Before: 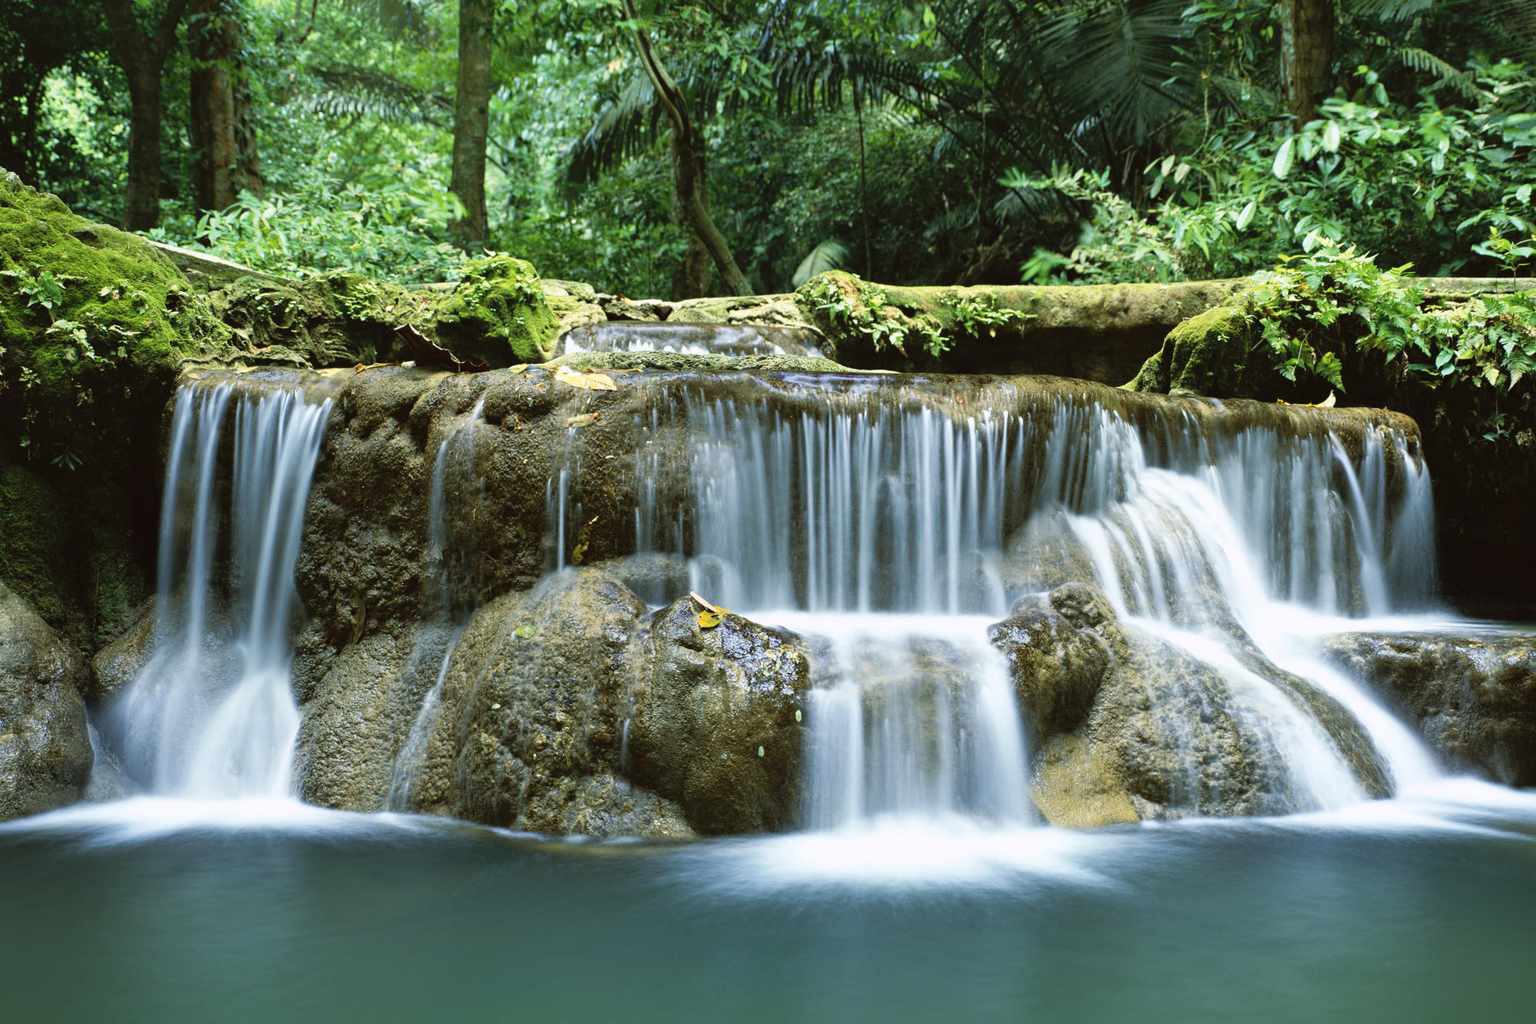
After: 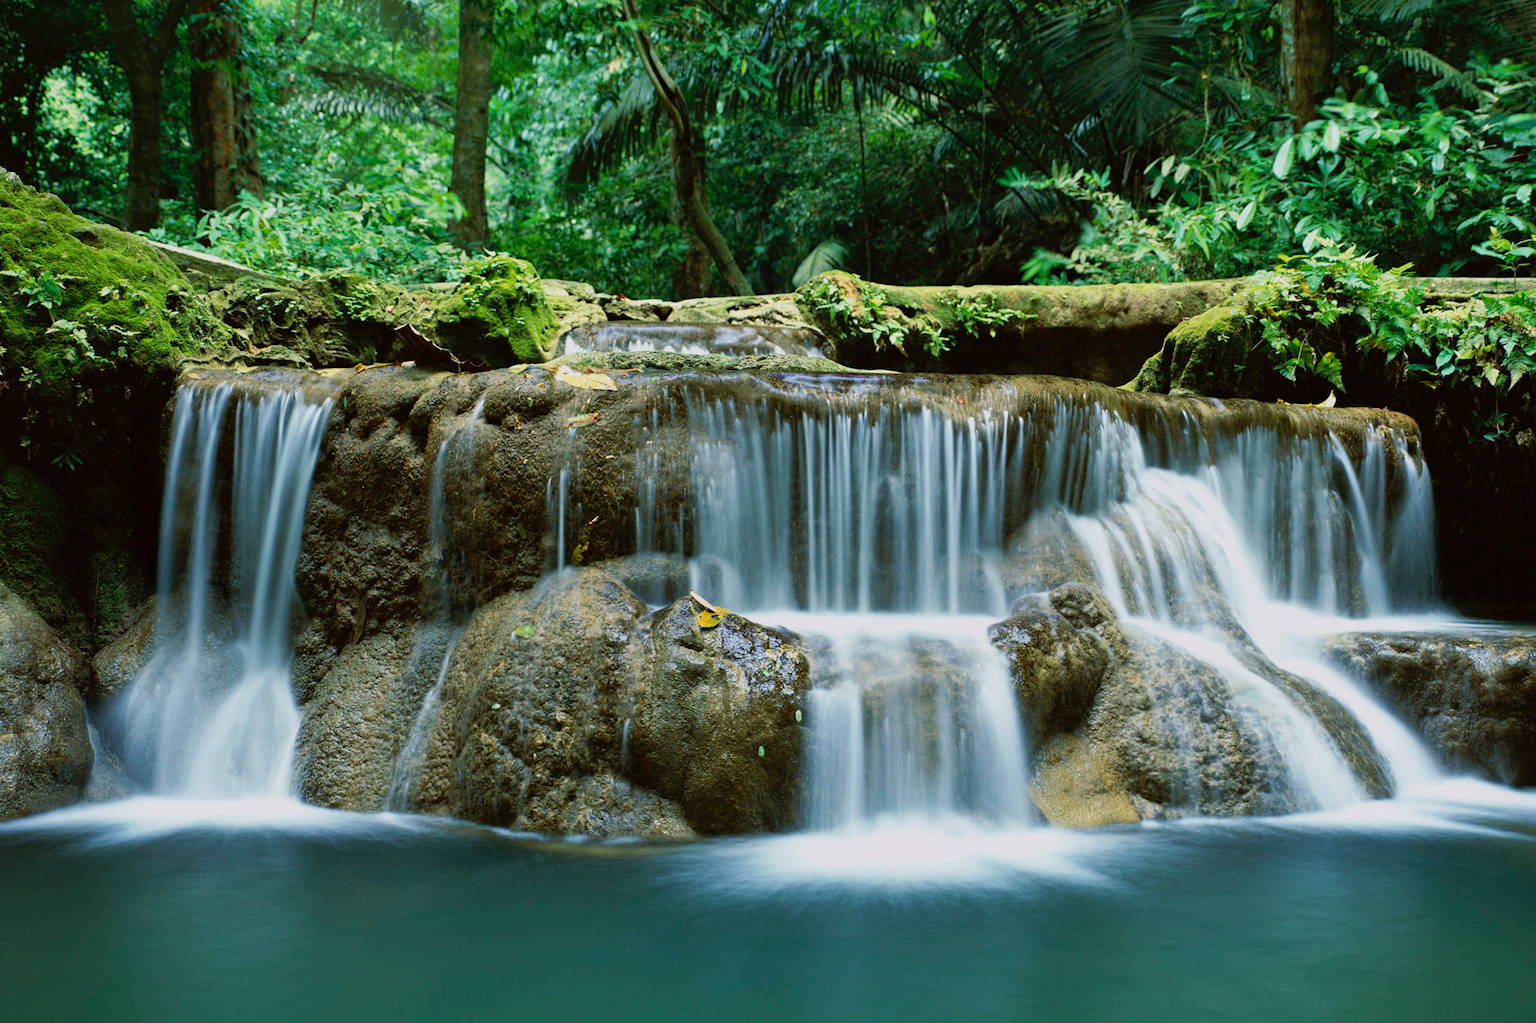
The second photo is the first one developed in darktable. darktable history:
white balance: emerald 1
exposure: exposure -0.36 EV, compensate highlight preservation false
